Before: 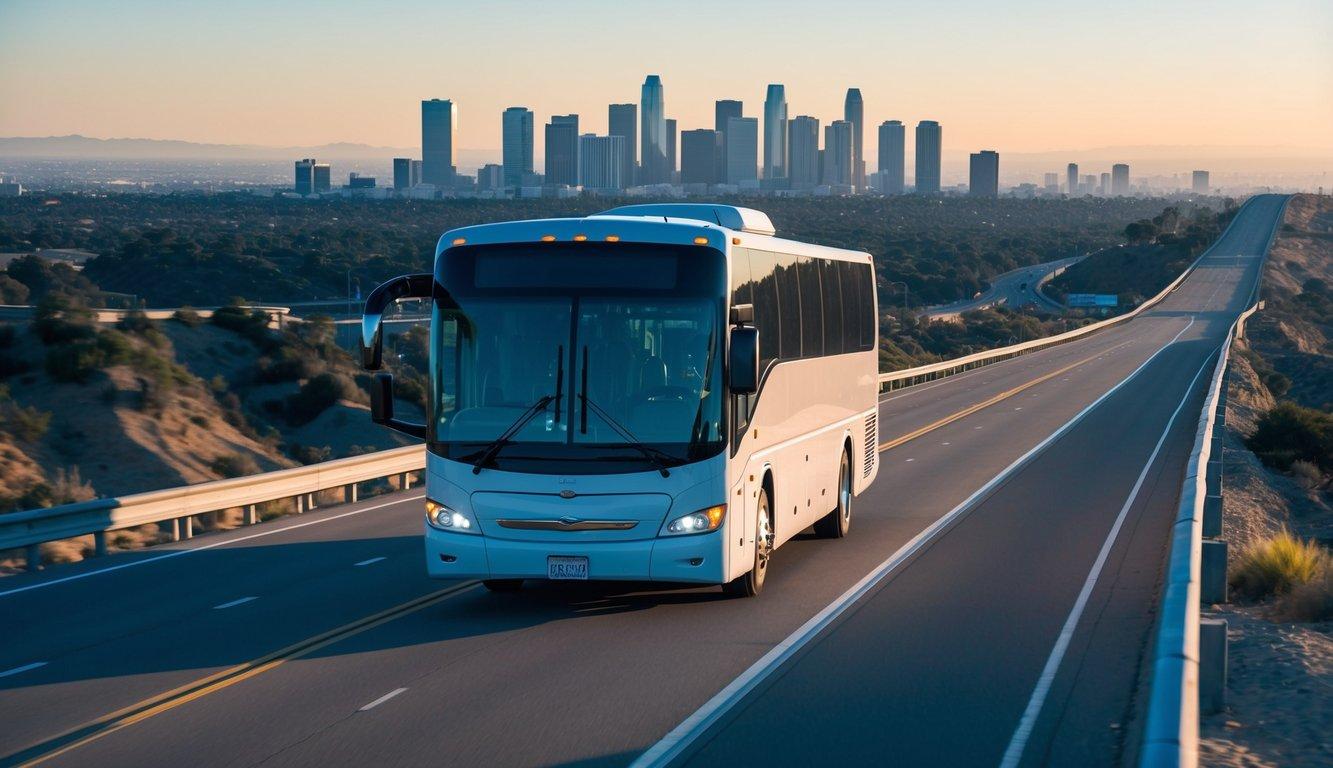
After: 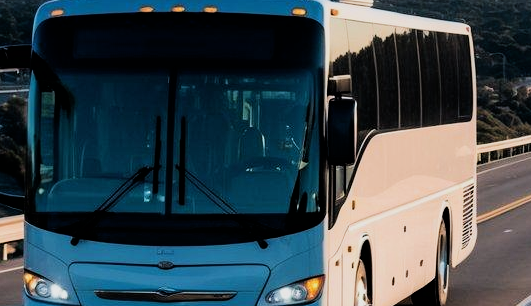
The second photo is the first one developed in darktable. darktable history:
crop: left 30.204%, top 29.902%, right 29.89%, bottom 30.156%
filmic rgb: black relative exposure -5.03 EV, white relative exposure 4 EV, hardness 2.88, contrast 1.386, highlights saturation mix -19.43%
